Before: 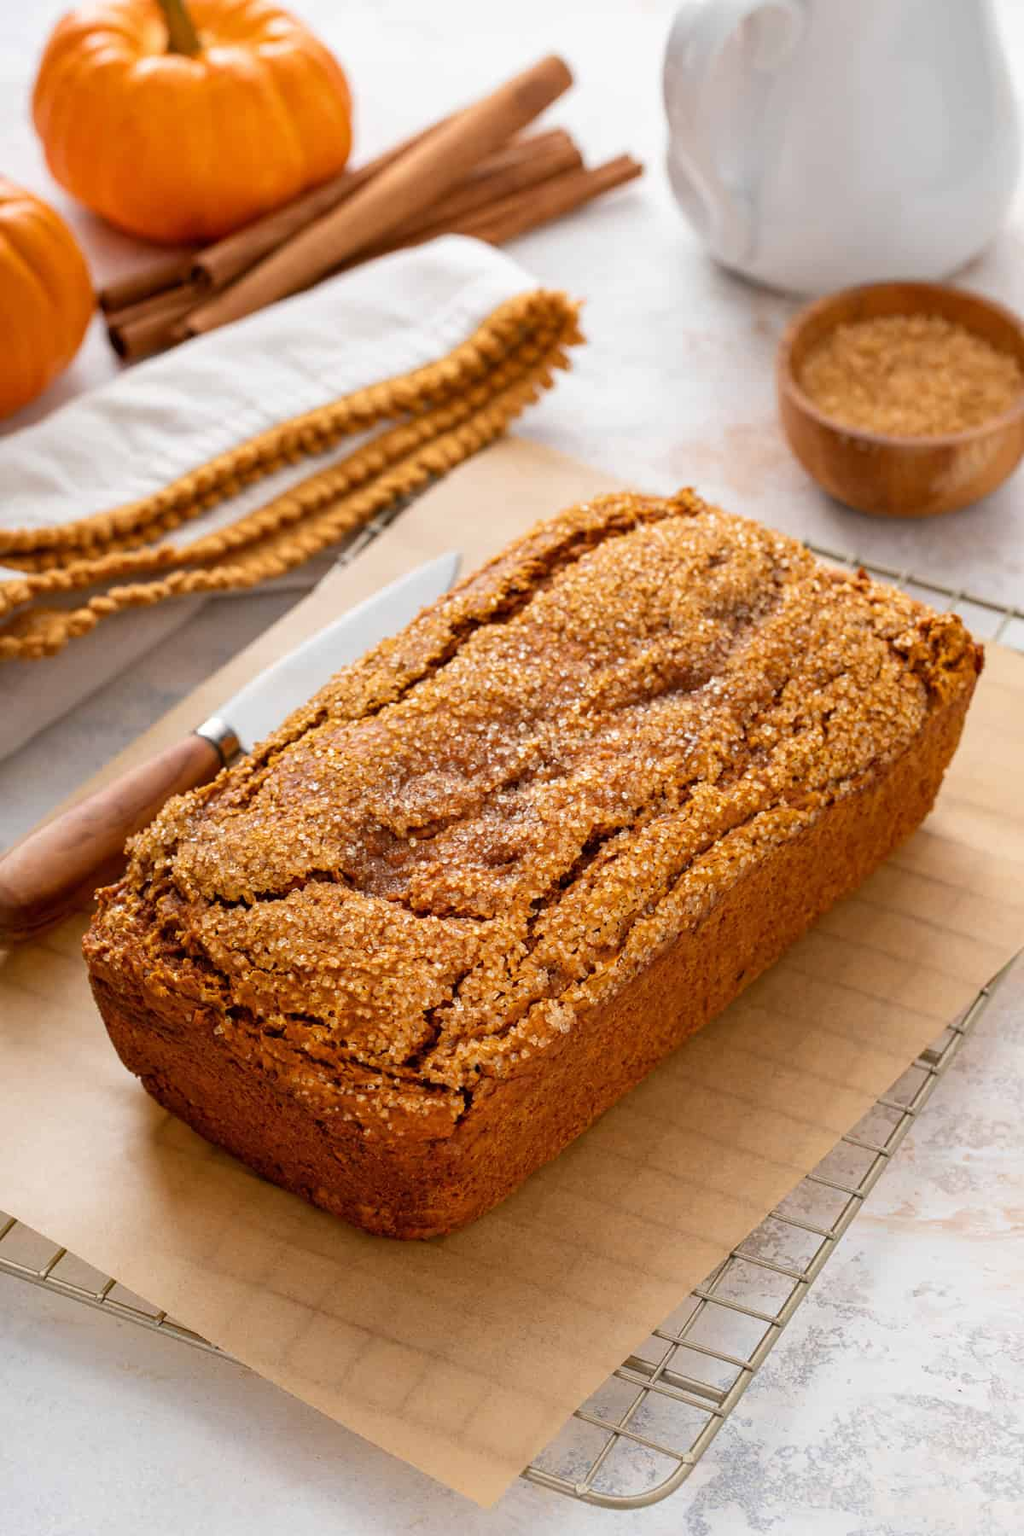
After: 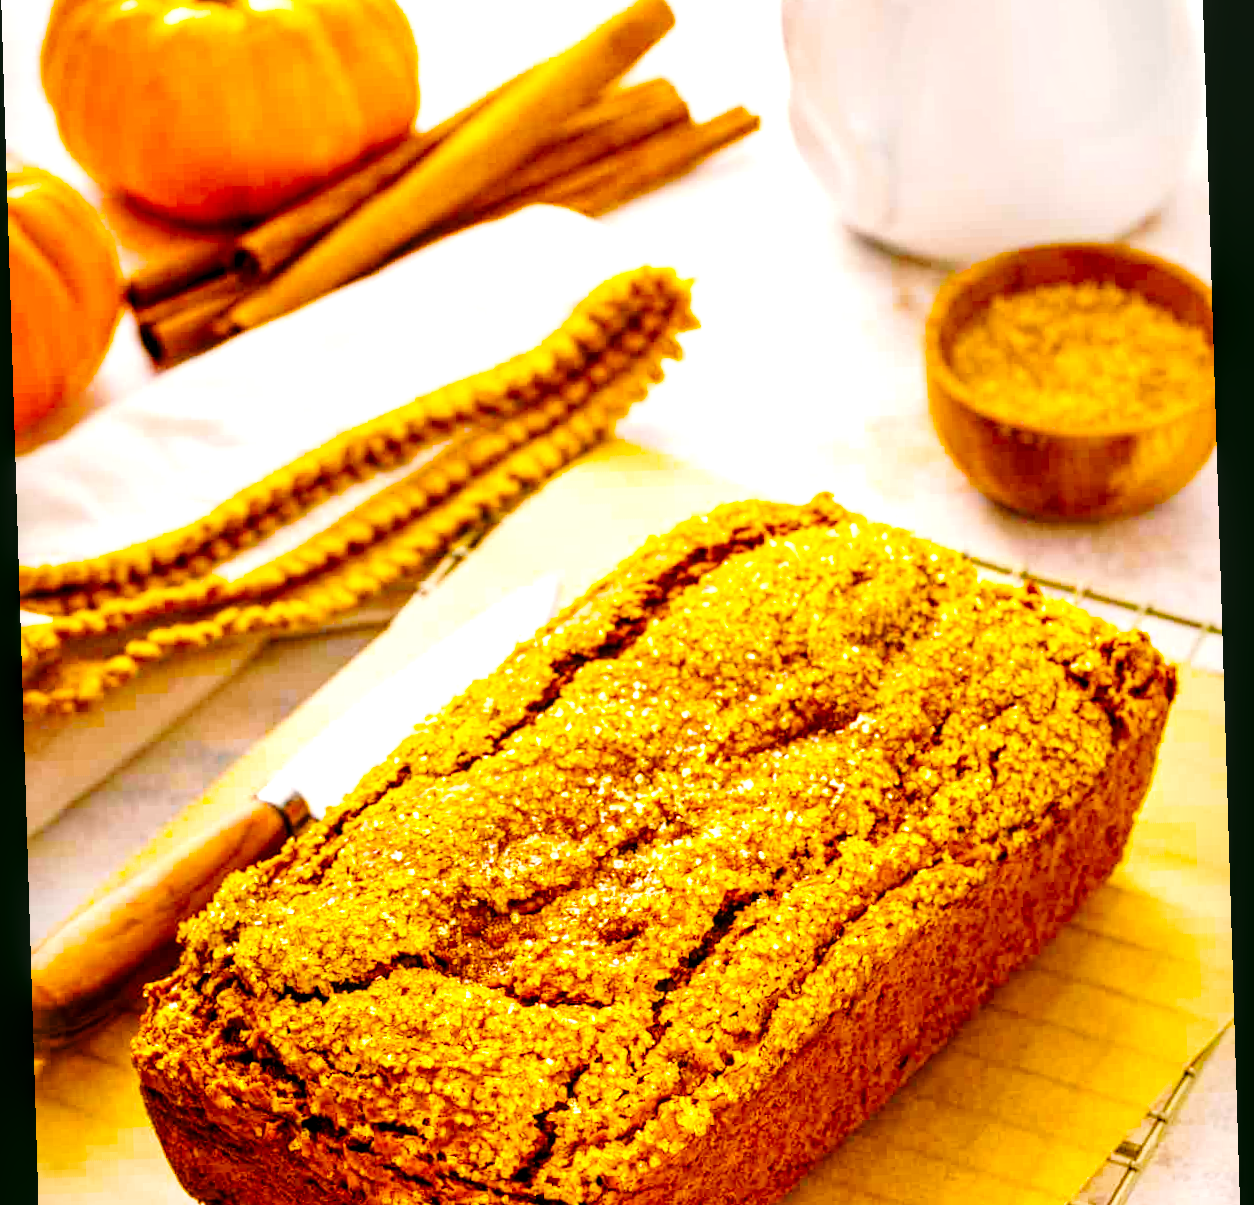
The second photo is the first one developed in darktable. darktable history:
rotate and perspective: rotation -1.77°, lens shift (horizontal) 0.004, automatic cropping off
local contrast: detail 142%
color correction: highlights a* 4.02, highlights b* 4.98, shadows a* -7.55, shadows b* 4.98
exposure: compensate highlight preservation false
crop and rotate: top 4.848%, bottom 29.503%
color balance rgb: linear chroma grading › global chroma 42%, perceptual saturation grading › global saturation 42%, perceptual brilliance grading › global brilliance 25%, global vibrance 33%
base curve: curves: ch0 [(0, 0) (0.036, 0.025) (0.121, 0.166) (0.206, 0.329) (0.605, 0.79) (1, 1)], preserve colors none
